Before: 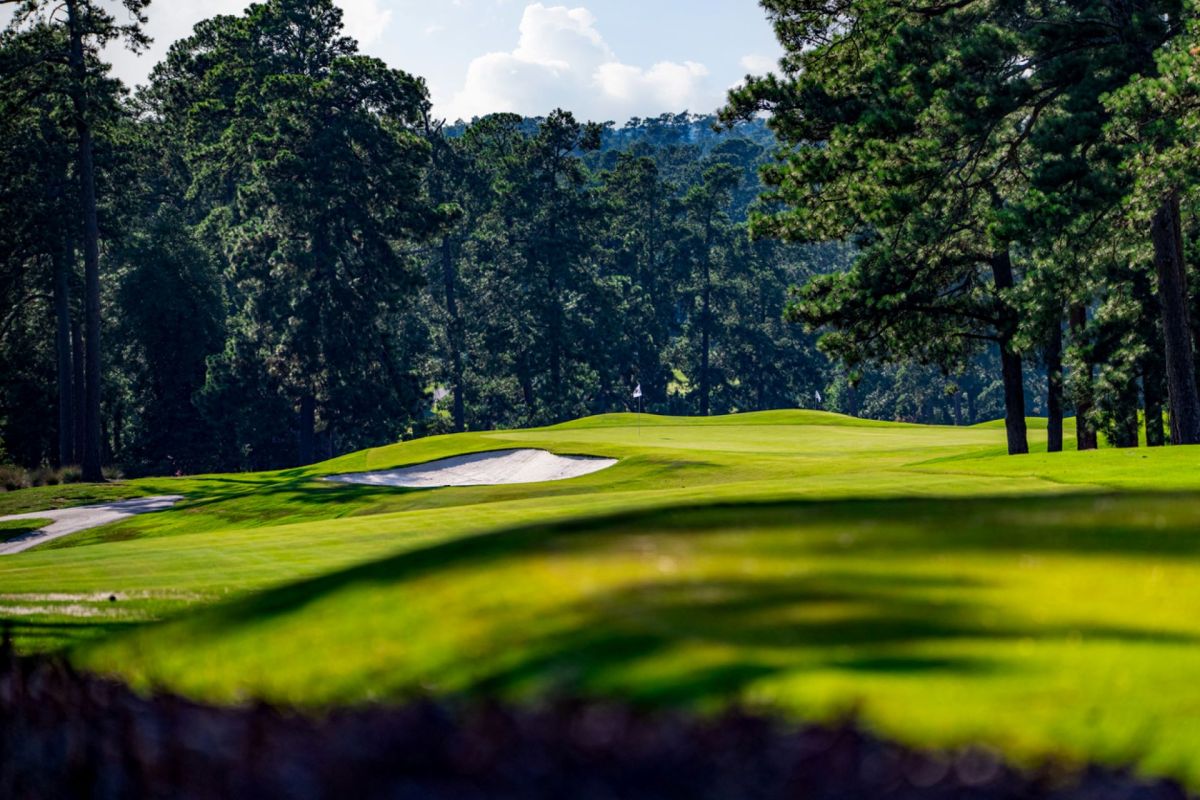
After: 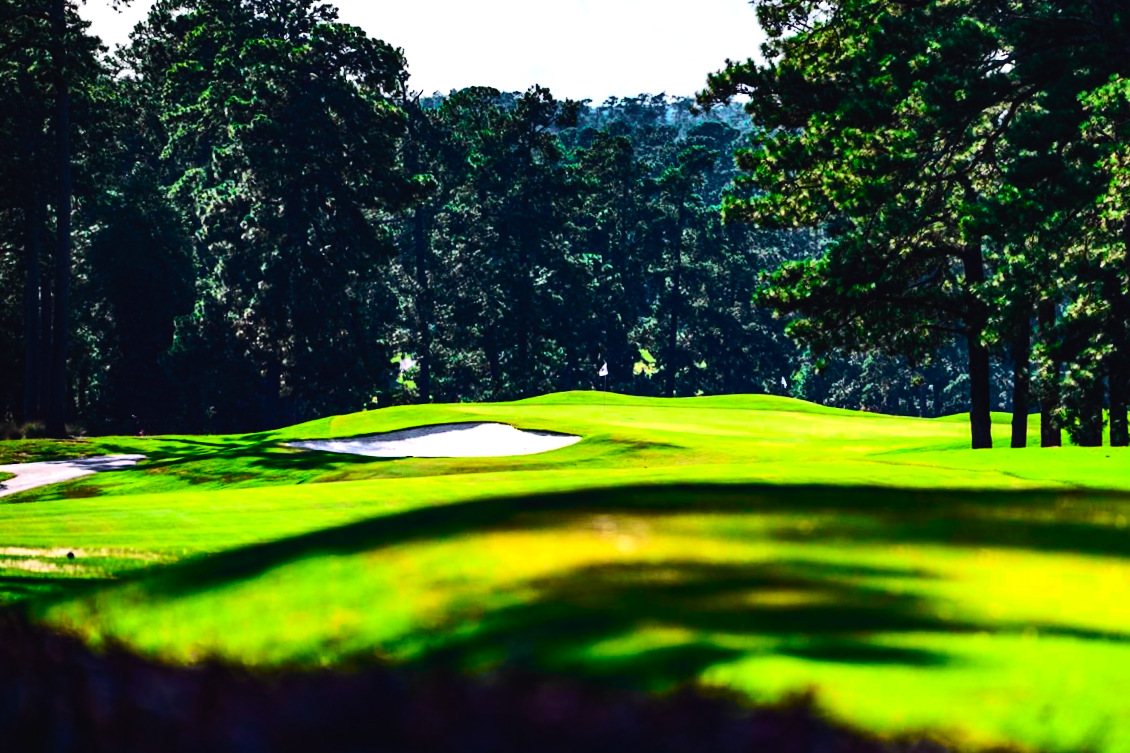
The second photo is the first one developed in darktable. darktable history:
tone curve: curves: ch0 [(0, 0.023) (0.103, 0.087) (0.295, 0.297) (0.445, 0.531) (0.553, 0.665) (0.735, 0.843) (0.994, 1)]; ch1 [(0, 0) (0.427, 0.346) (0.456, 0.426) (0.484, 0.483) (0.509, 0.514) (0.535, 0.56) (0.581, 0.632) (0.646, 0.715) (1, 1)]; ch2 [(0, 0) (0.369, 0.388) (0.449, 0.431) (0.501, 0.495) (0.533, 0.518) (0.572, 0.612) (0.677, 0.752) (1, 1)], color space Lab, independent channels, preserve colors none
crop and rotate: angle -2.38°
tone equalizer: -8 EV -1.08 EV, -7 EV -1.01 EV, -6 EV -0.867 EV, -5 EV -0.578 EV, -3 EV 0.578 EV, -2 EV 0.867 EV, -1 EV 1.01 EV, +0 EV 1.08 EV, edges refinement/feathering 500, mask exposure compensation -1.57 EV, preserve details no
